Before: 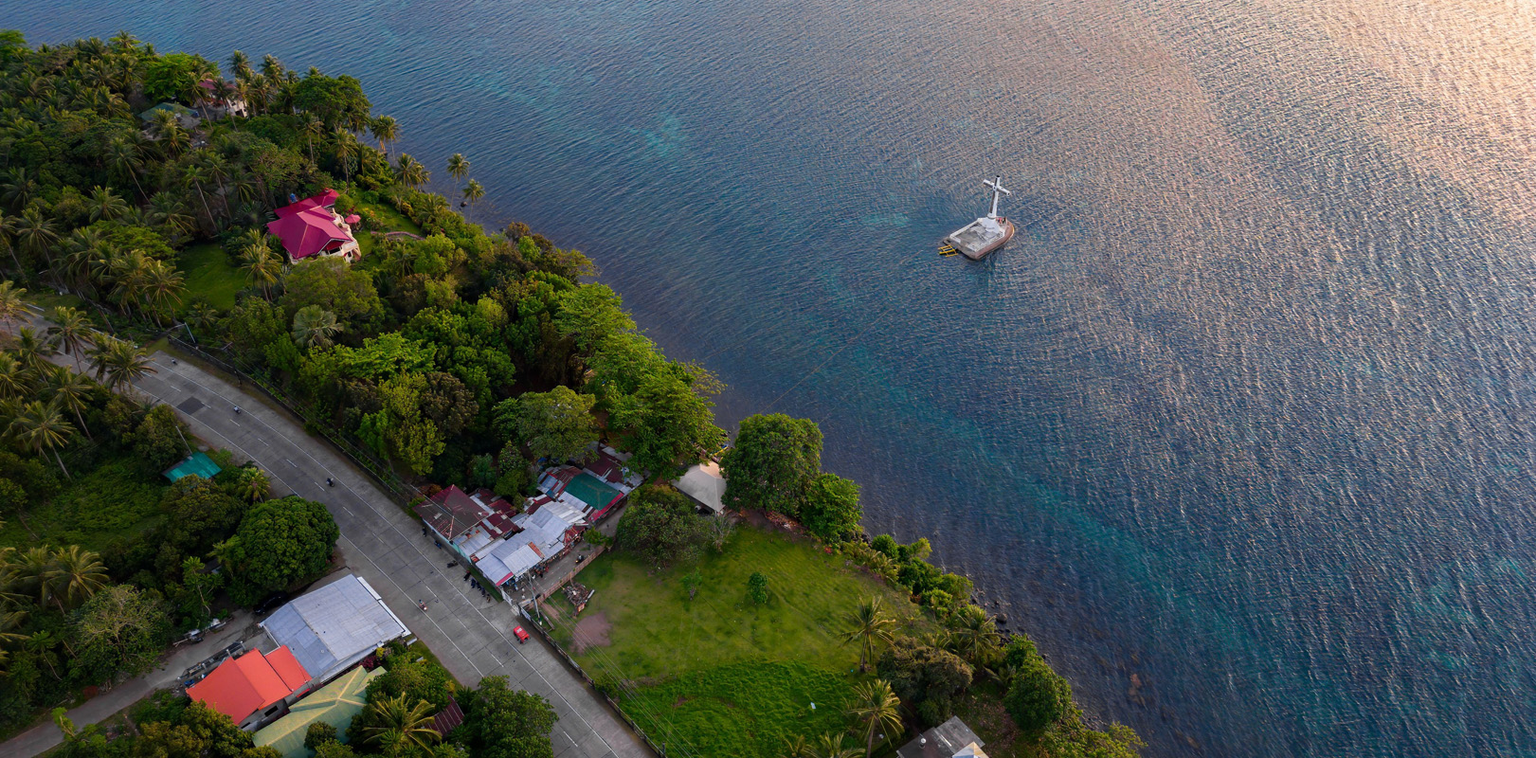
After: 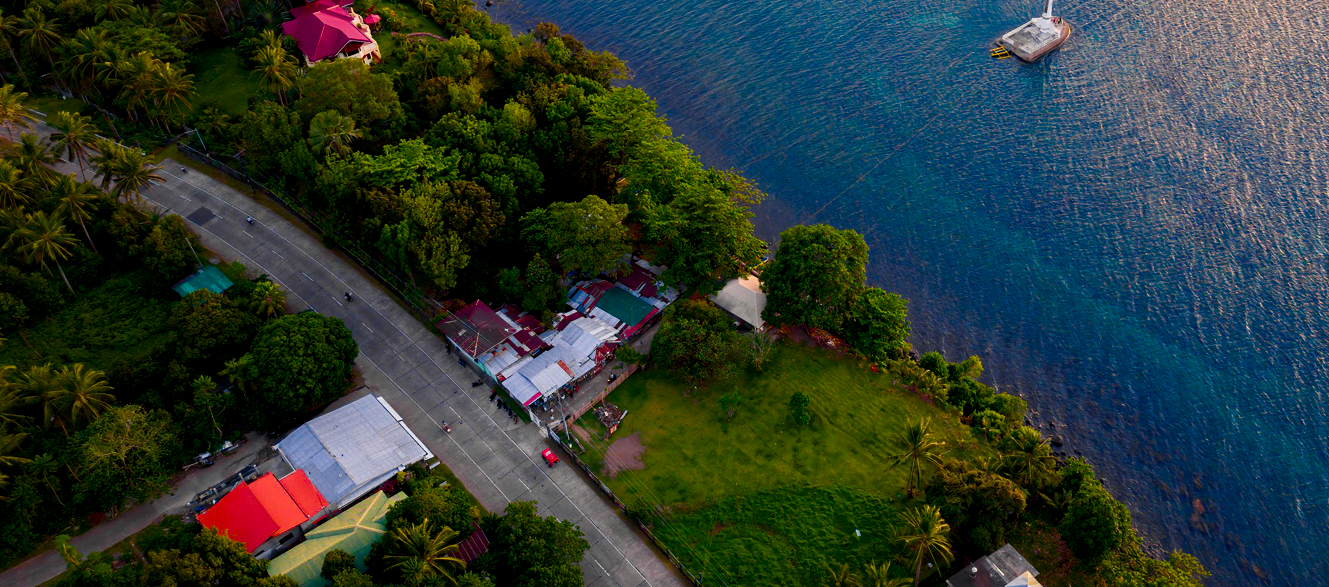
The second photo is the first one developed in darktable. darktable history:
color balance rgb: shadows lift › chroma 1%, shadows lift › hue 240.84°, highlights gain › chroma 2%, highlights gain › hue 73.2°, global offset › luminance -0.5%, perceptual saturation grading › global saturation 20%, perceptual saturation grading › highlights -25%, perceptual saturation grading › shadows 50%, global vibrance 15%
contrast brightness saturation: contrast 0.15, brightness -0.01, saturation 0.1
crop: top 26.531%, right 17.959%
